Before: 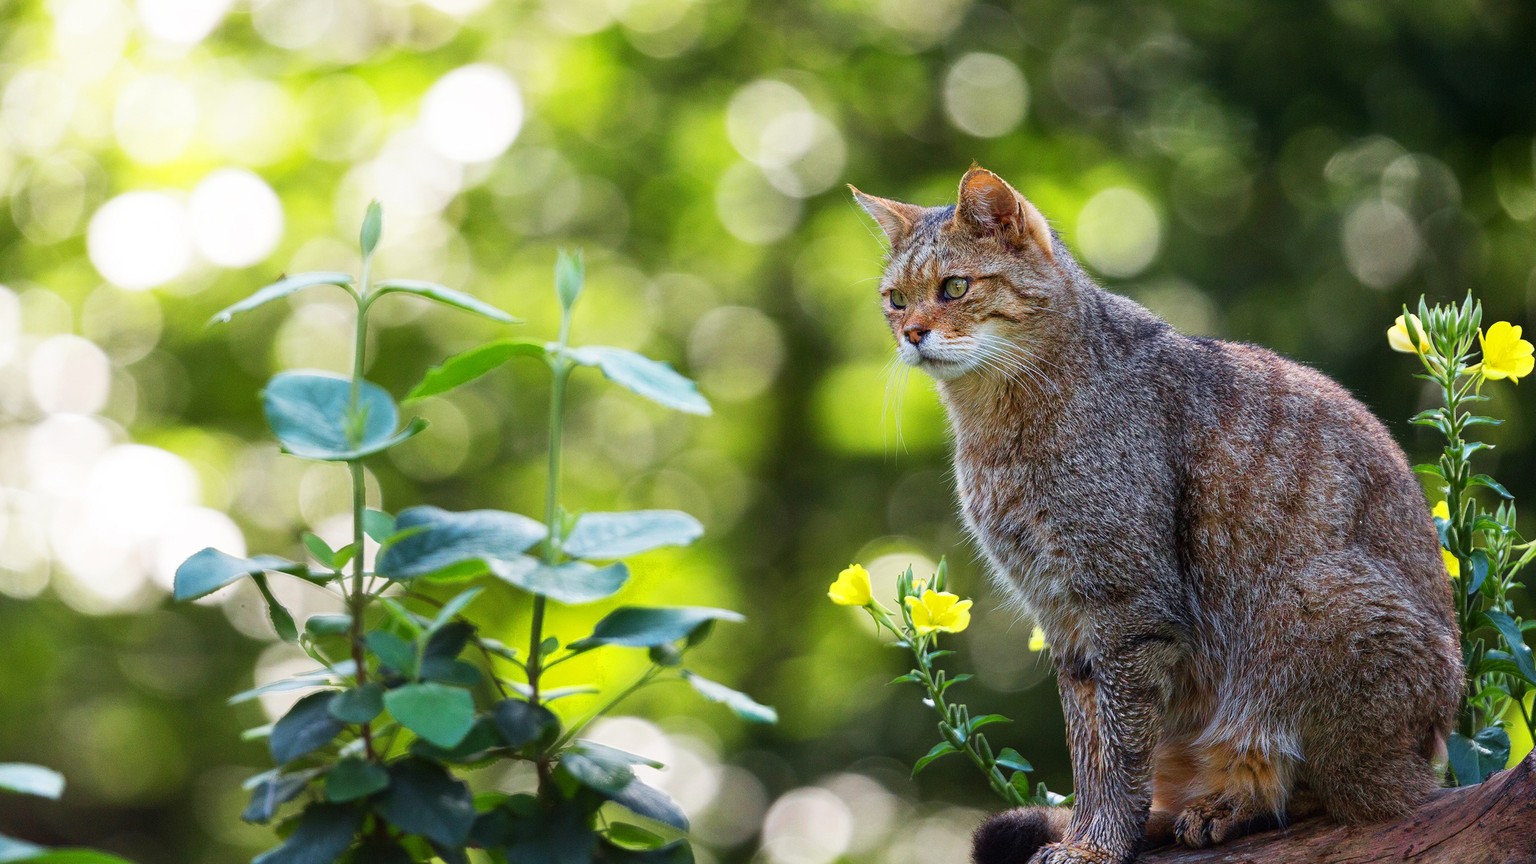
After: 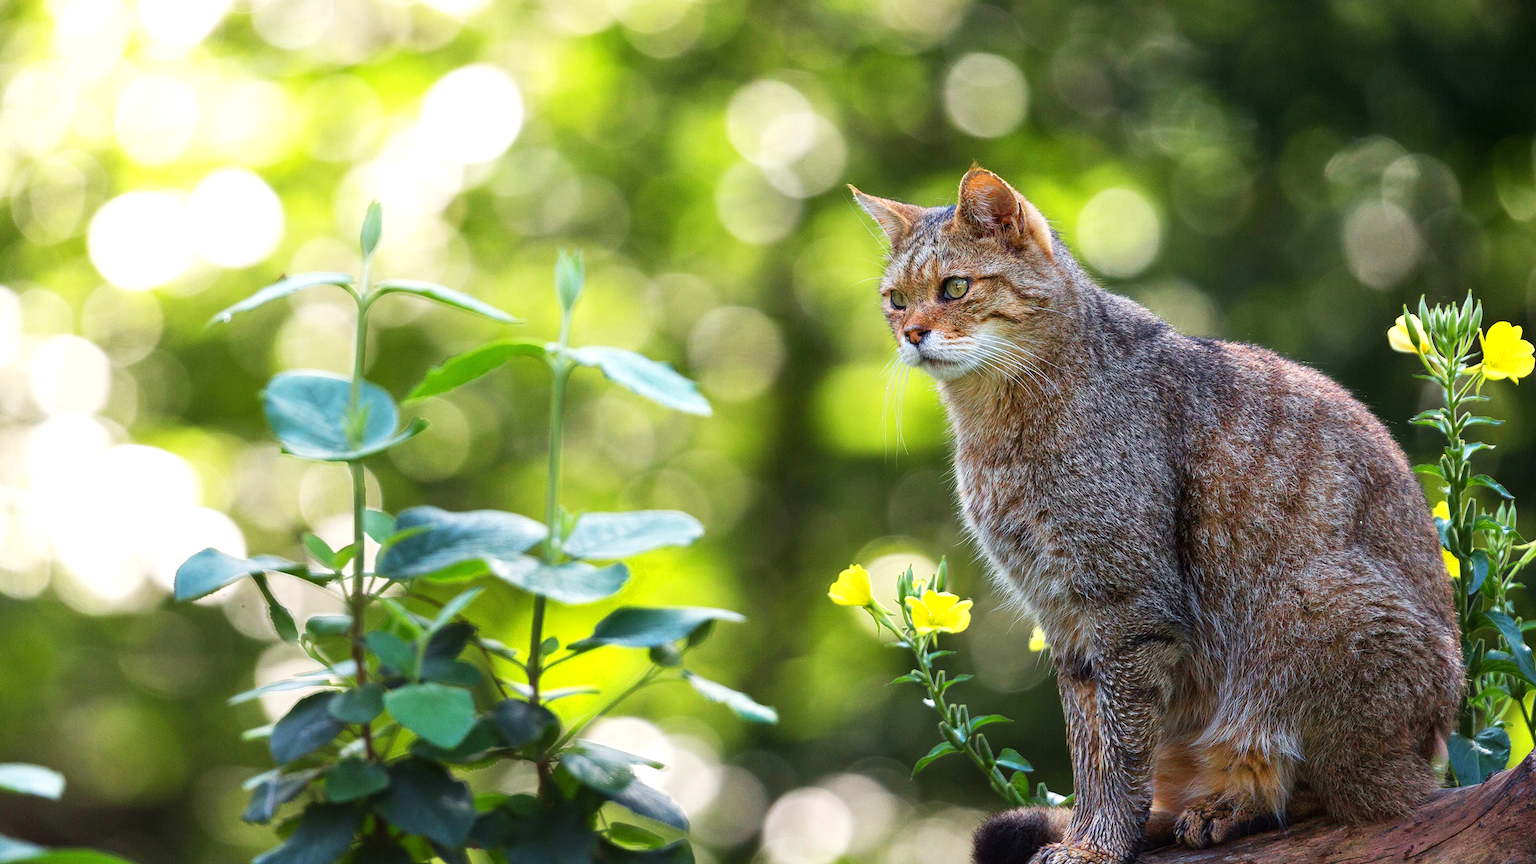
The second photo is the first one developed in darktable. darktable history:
white balance: red 1.009, blue 0.985
exposure: exposure 0.258 EV, compensate highlight preservation false
